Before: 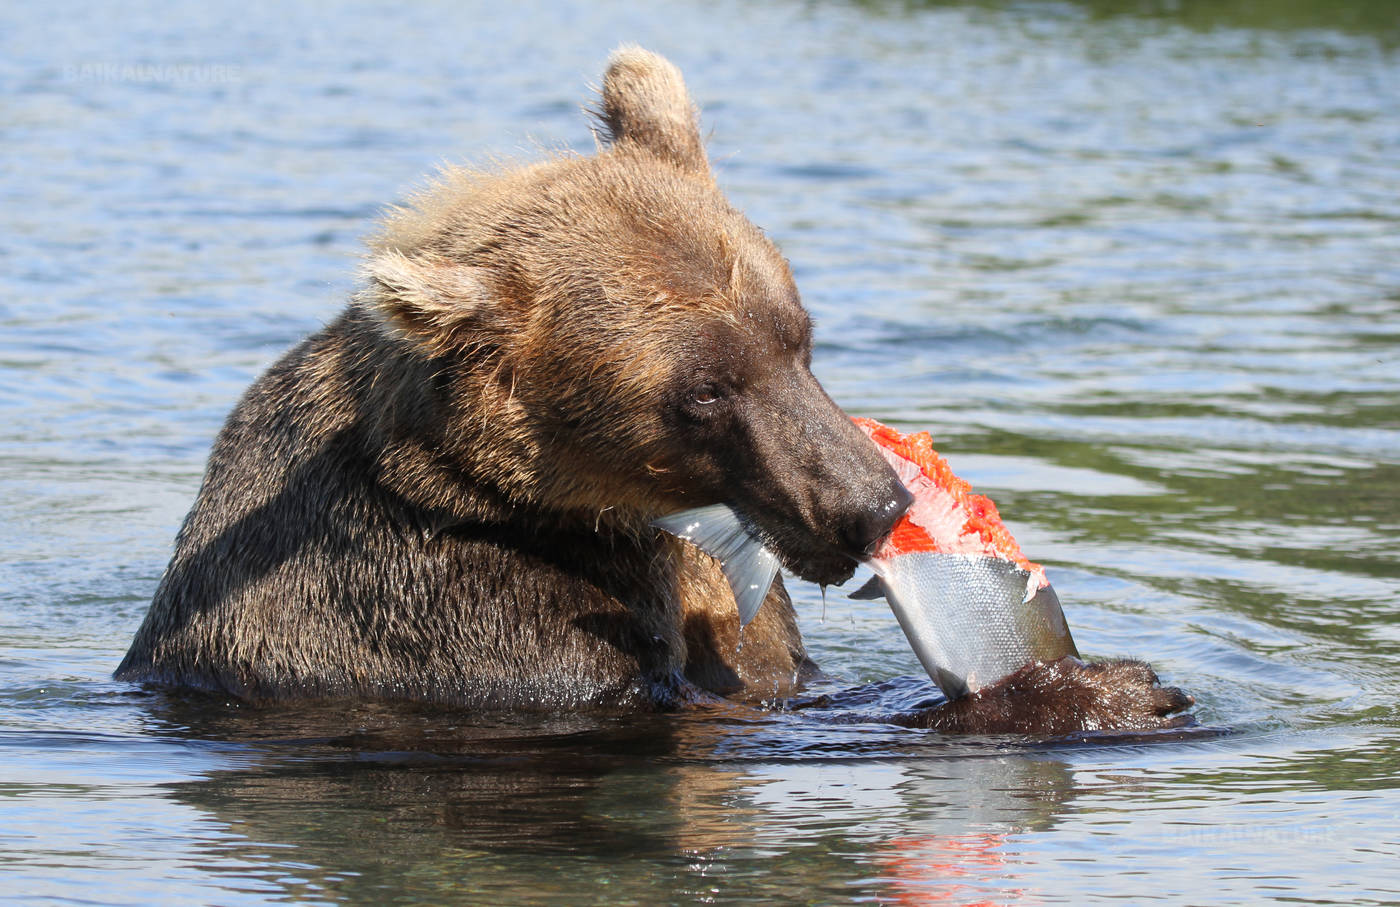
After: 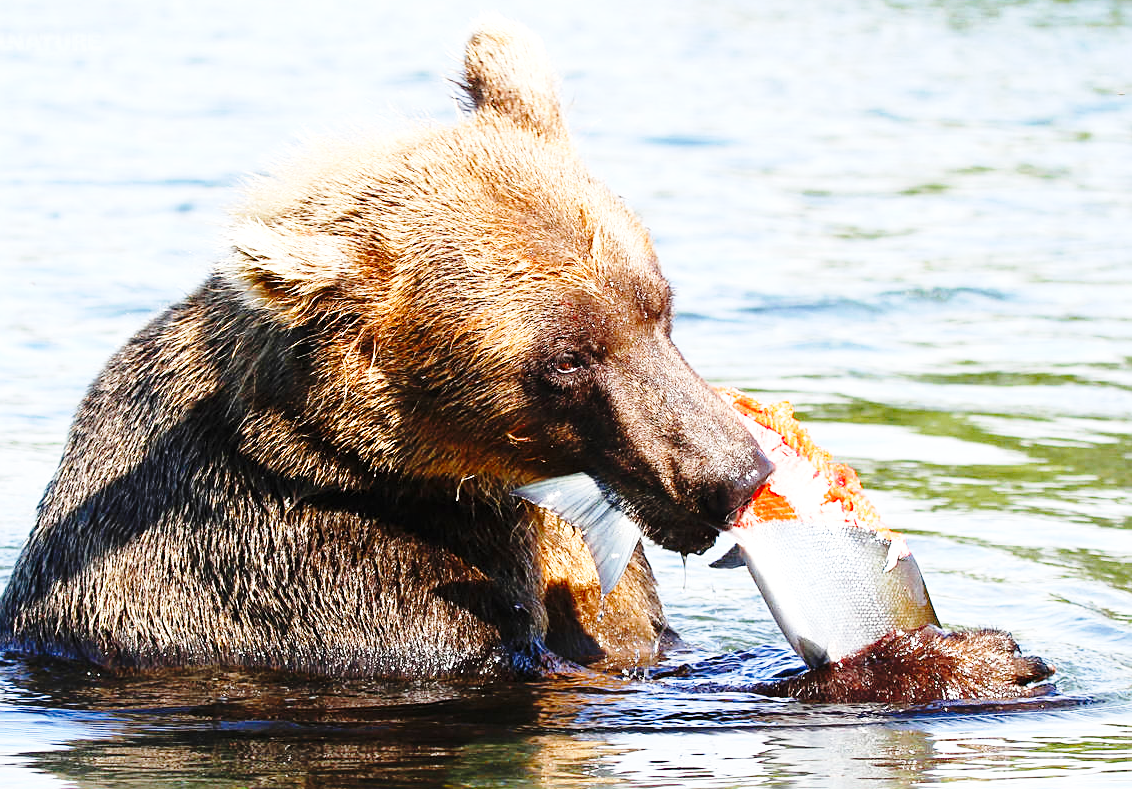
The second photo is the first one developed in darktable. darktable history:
sharpen: on, module defaults
color balance rgb: perceptual saturation grading › global saturation 20%, perceptual saturation grading › highlights -25%, perceptual saturation grading › shadows 25%
crop: left 9.929%, top 3.475%, right 9.188%, bottom 9.529%
base curve: curves: ch0 [(0, 0) (0.04, 0.03) (0.133, 0.232) (0.448, 0.748) (0.843, 0.968) (1, 1)], preserve colors none
exposure: black level correction 0, exposure 0.5 EV, compensate exposure bias true, compensate highlight preservation false
